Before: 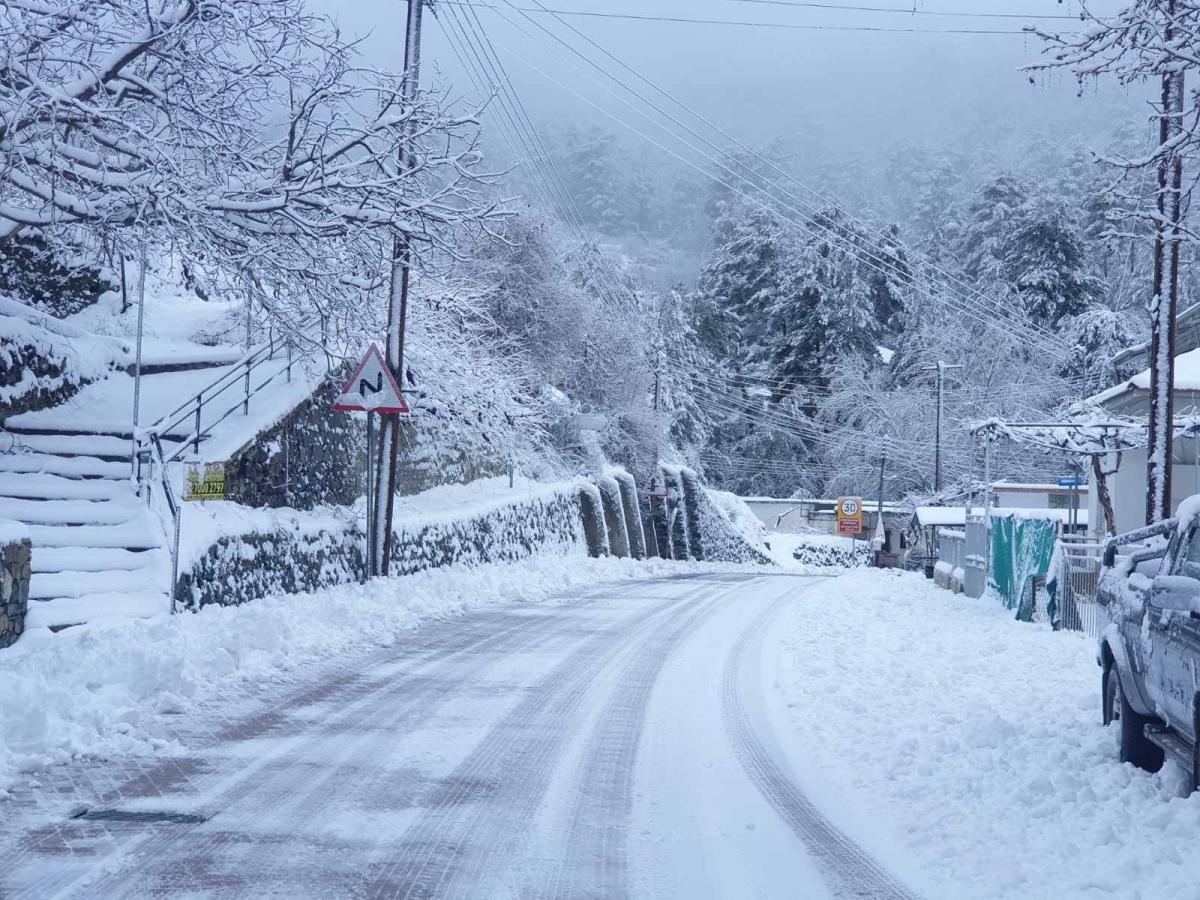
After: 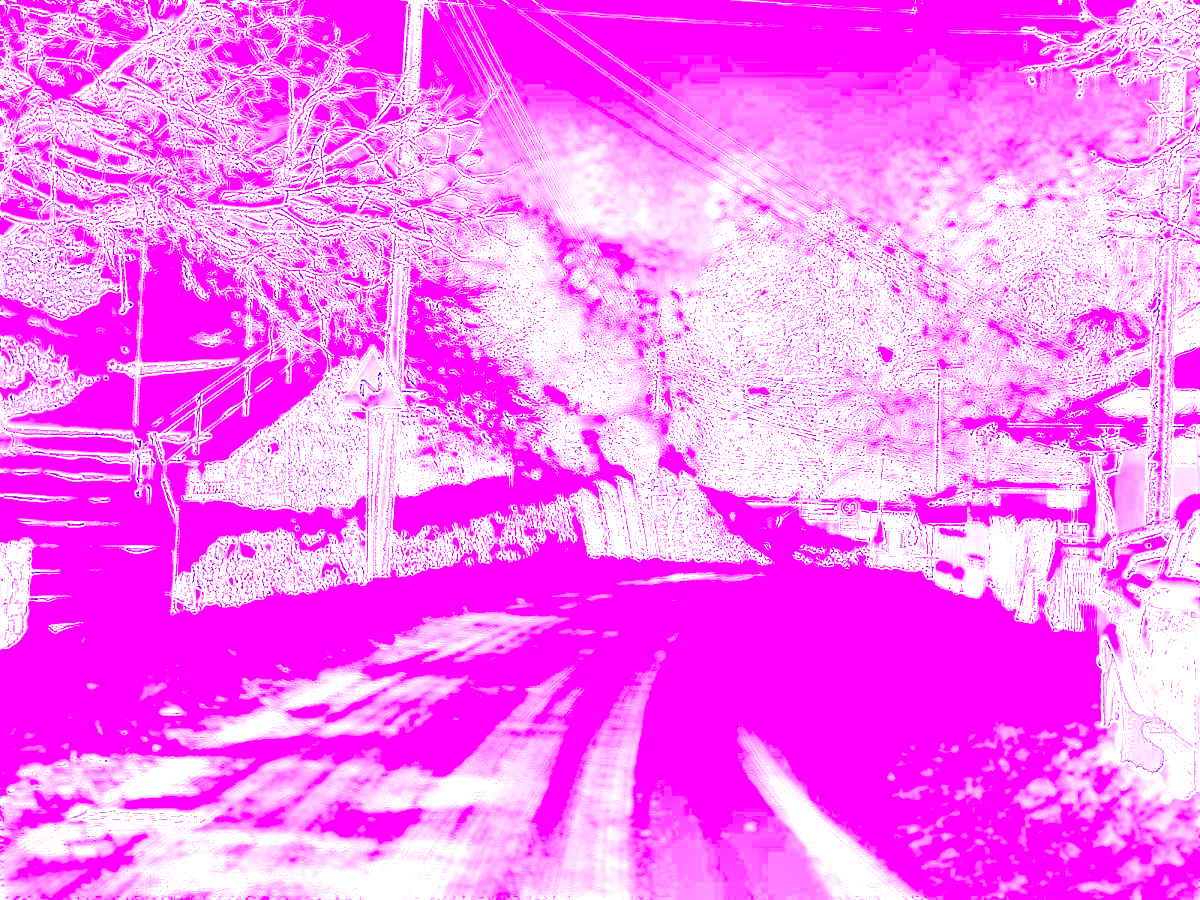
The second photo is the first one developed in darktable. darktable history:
haze removal: compatibility mode true, adaptive false
local contrast: detail 130%
sharpen: radius 1.4, amount 1.25, threshold 0.7
white balance: red 8, blue 8
